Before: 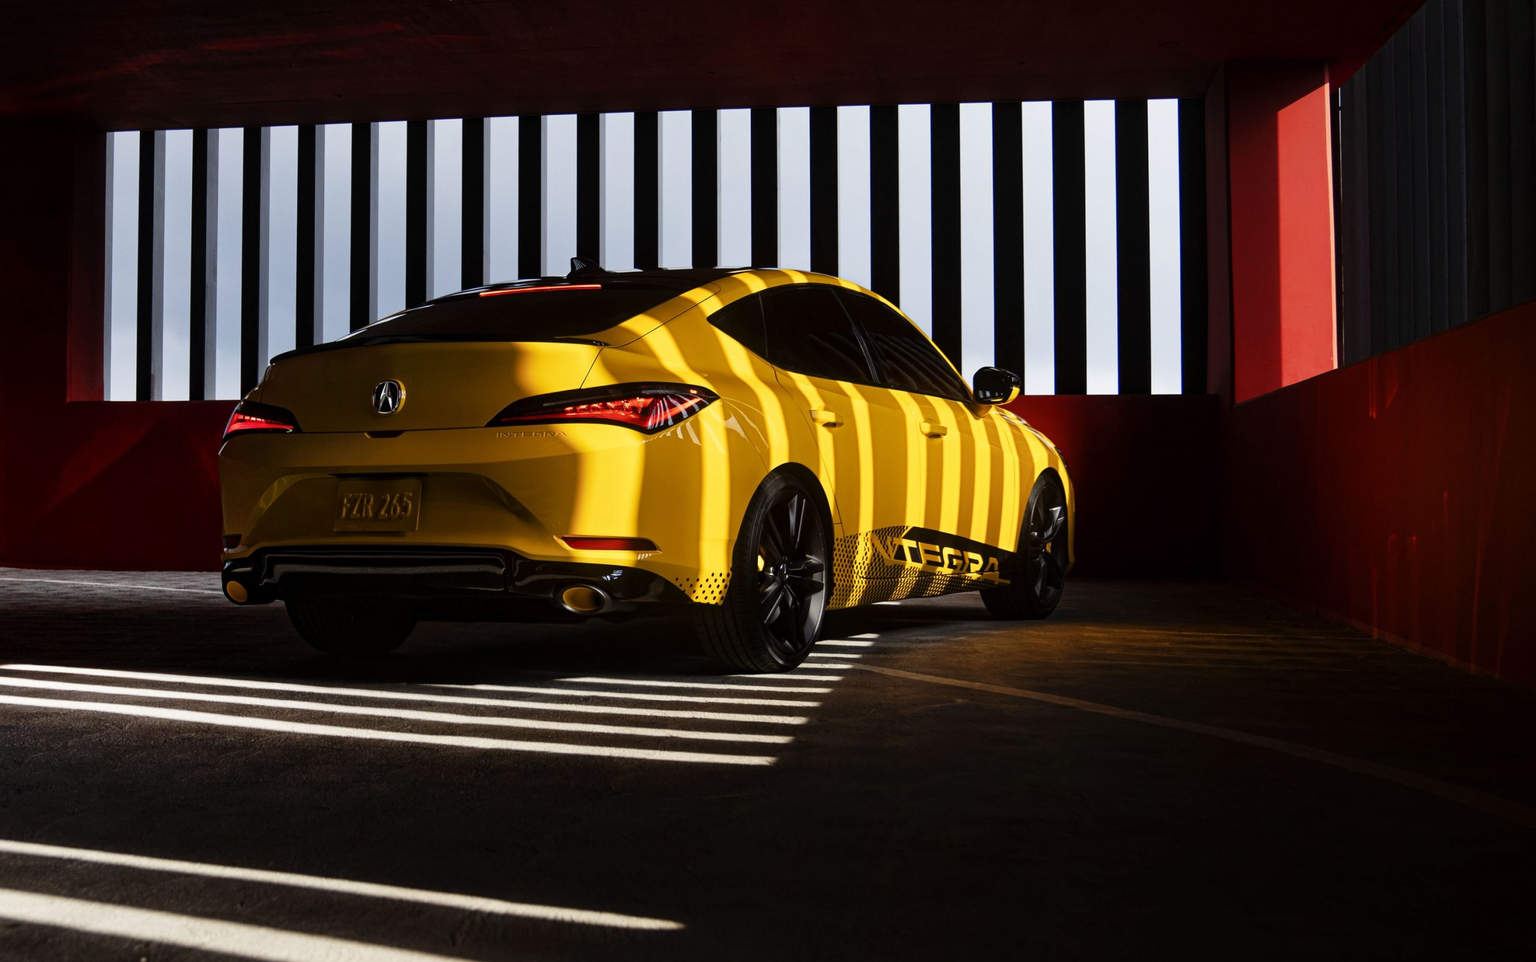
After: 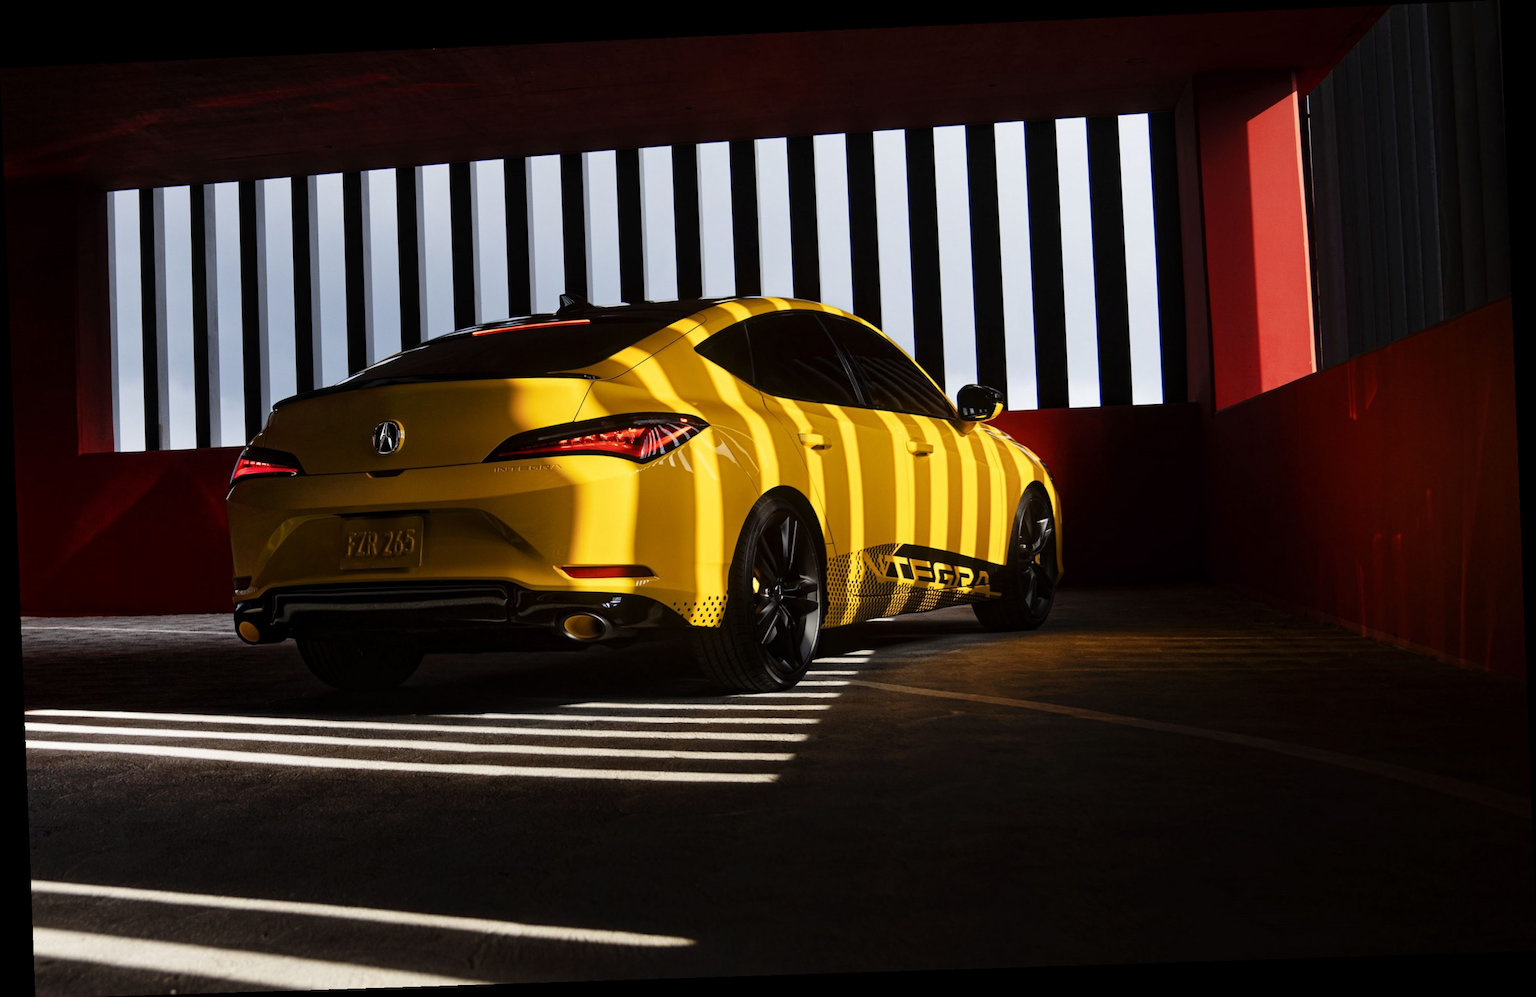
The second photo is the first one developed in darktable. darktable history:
rotate and perspective: rotation -2.22°, lens shift (horizontal) -0.022, automatic cropping off
